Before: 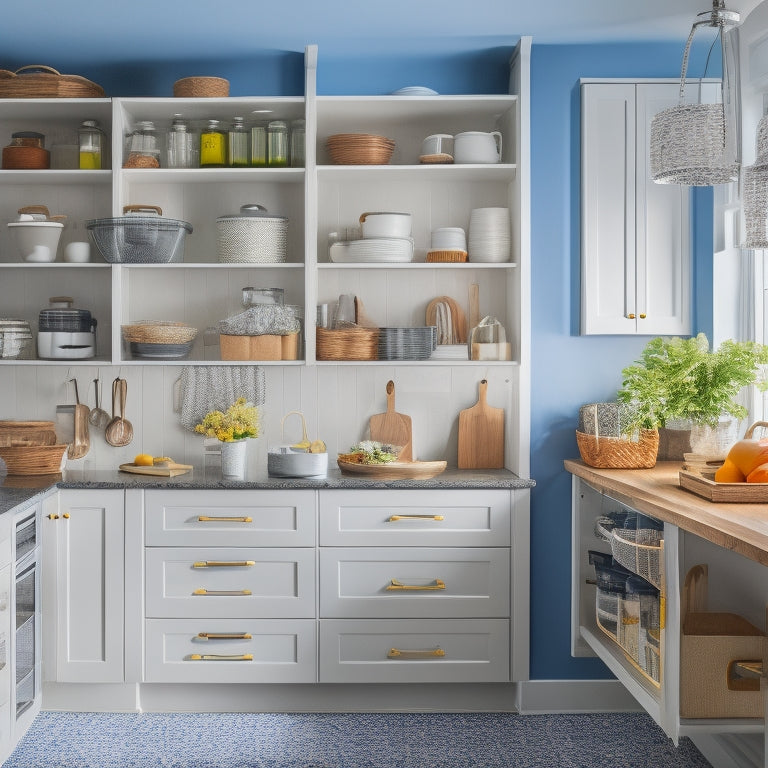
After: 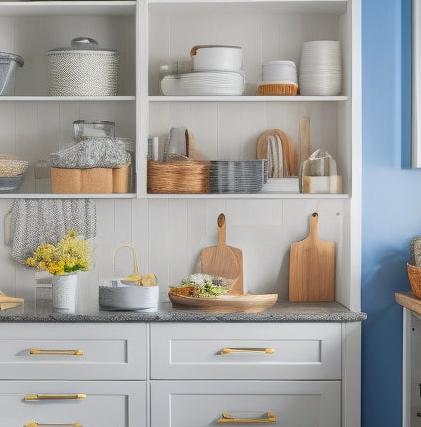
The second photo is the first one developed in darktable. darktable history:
crop and rotate: left 22.053%, top 21.774%, right 23.097%, bottom 22.557%
contrast brightness saturation: contrast 0.041, saturation 0.07
